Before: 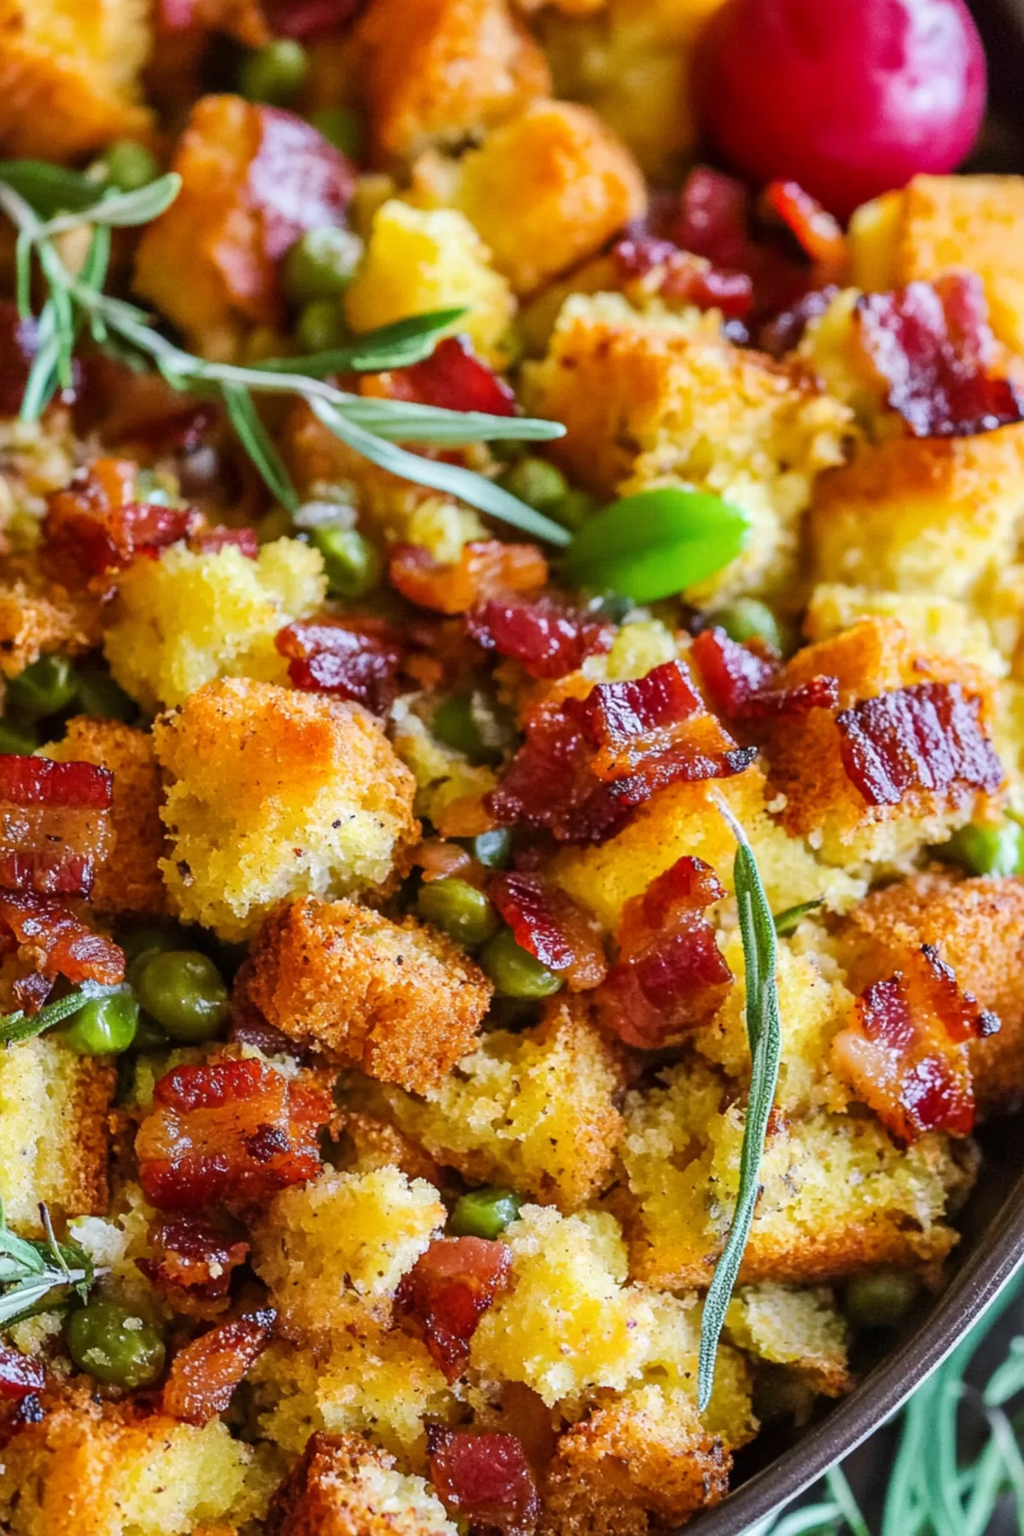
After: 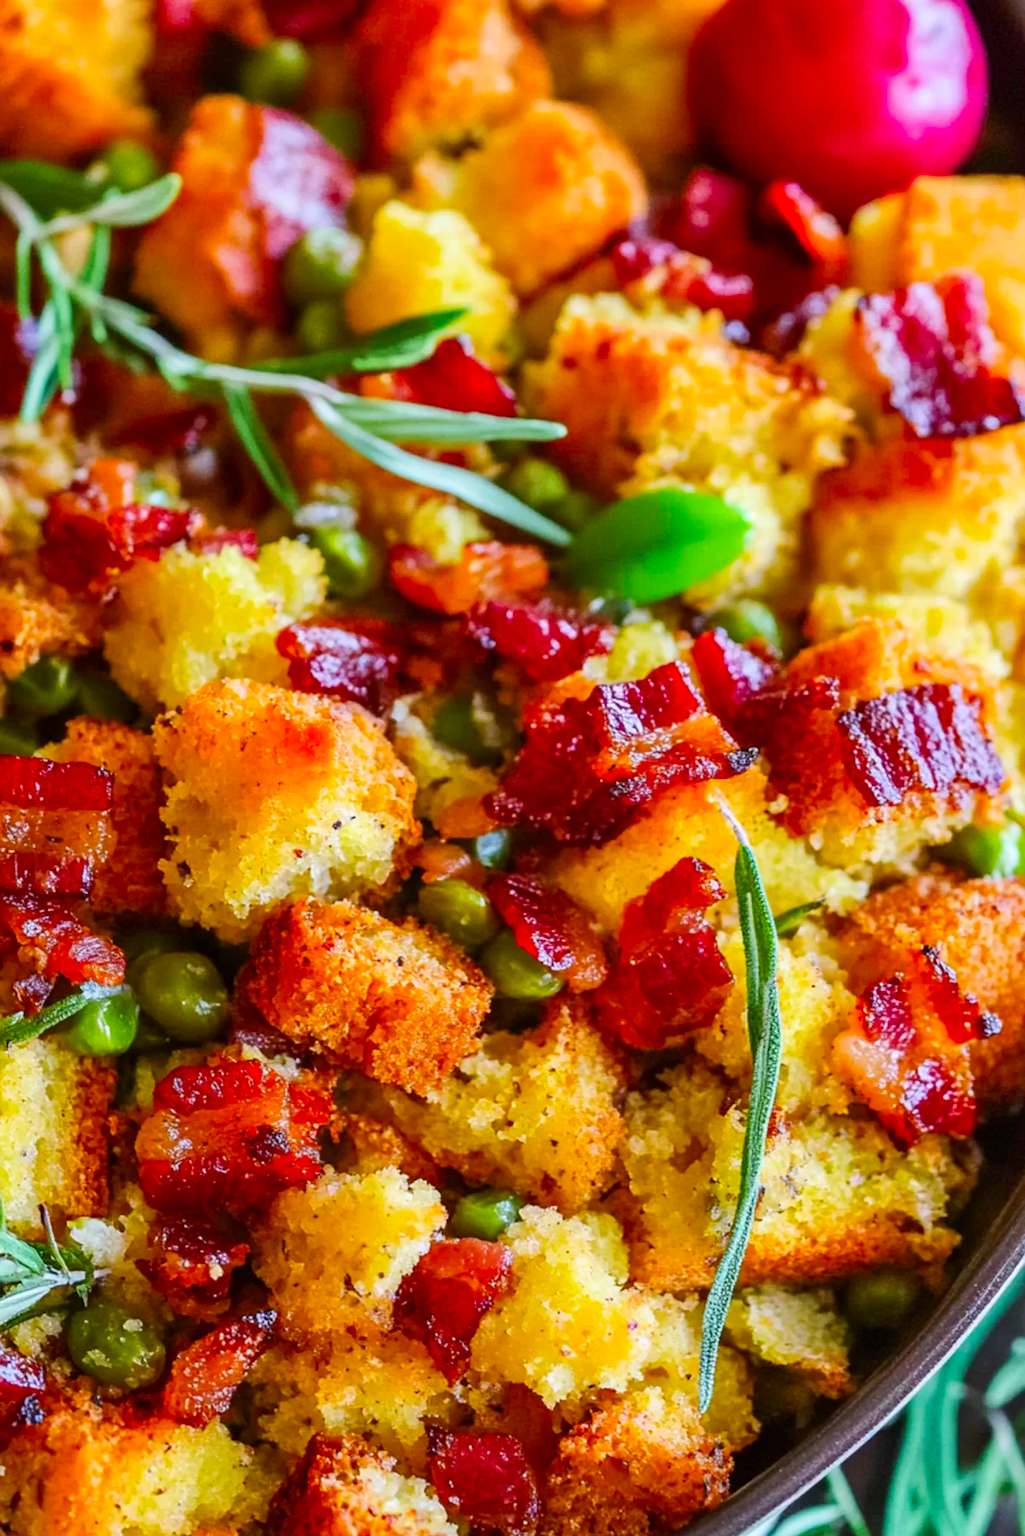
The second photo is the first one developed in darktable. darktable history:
crop: bottom 0.06%
exposure: compensate exposure bias true, compensate highlight preservation false
shadows and highlights: shadows 29.27, highlights -29.5, low approximation 0.01, soften with gaussian
contrast brightness saturation: saturation 0.482
